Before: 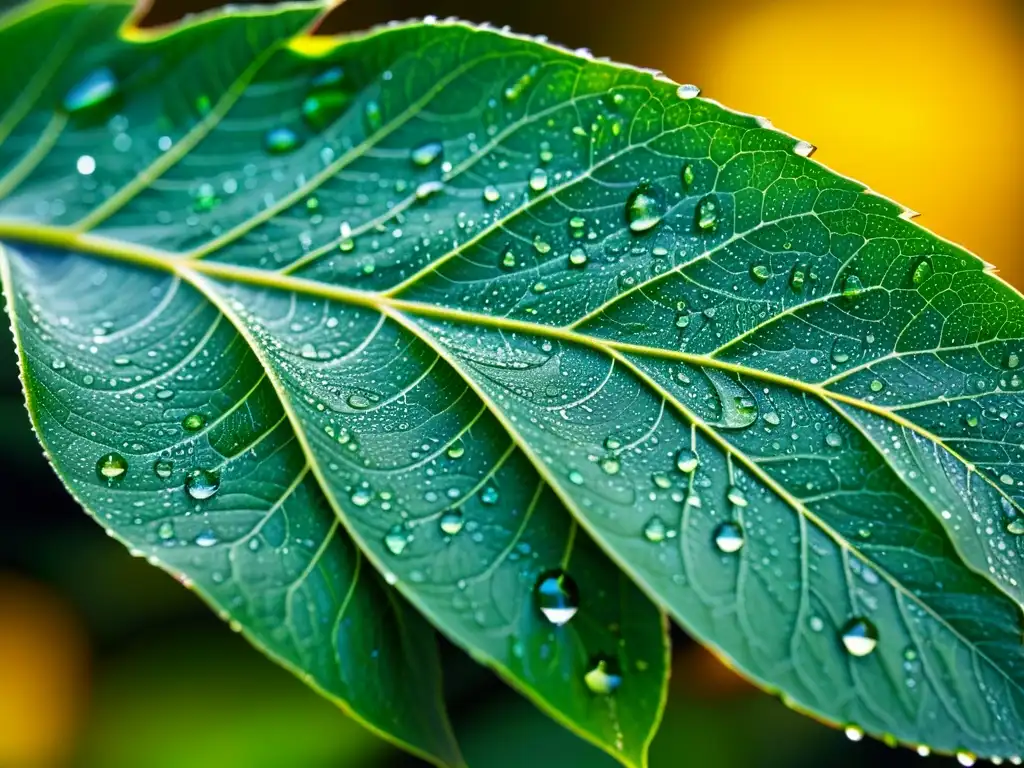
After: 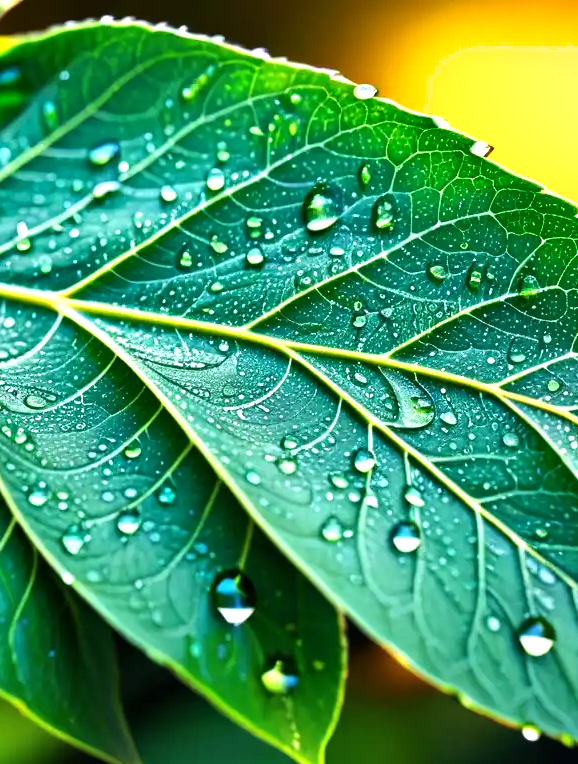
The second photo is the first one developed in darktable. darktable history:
tone equalizer: -8 EV -0.411 EV, -7 EV -0.384 EV, -6 EV -0.361 EV, -5 EV -0.224 EV, -3 EV 0.241 EV, -2 EV 0.342 EV, -1 EV 0.414 EV, +0 EV 0.413 EV, edges refinement/feathering 500, mask exposure compensation -1.57 EV, preserve details no
shadows and highlights: low approximation 0.01, soften with gaussian
crop: left 31.569%, top 0.012%, right 11.964%
exposure: exposure 0.443 EV, compensate highlight preservation false
